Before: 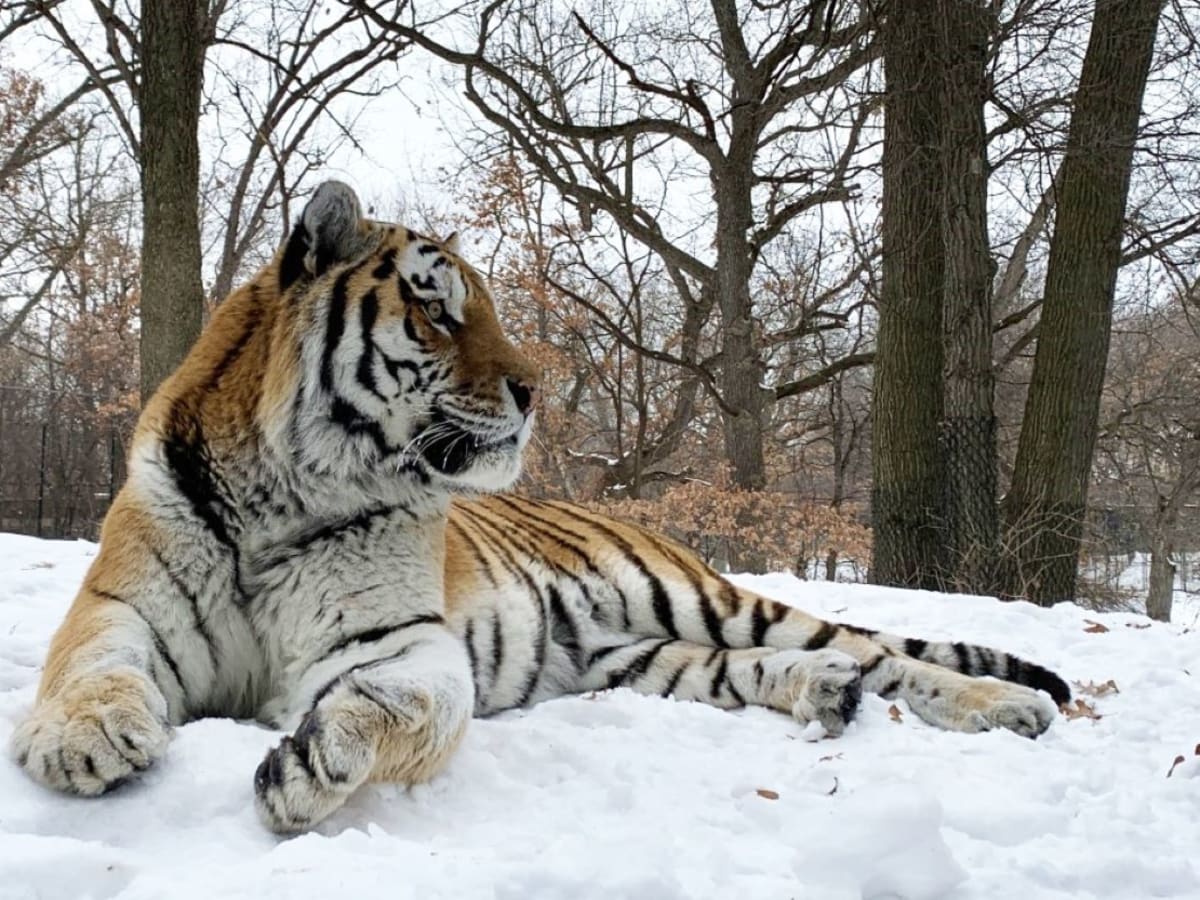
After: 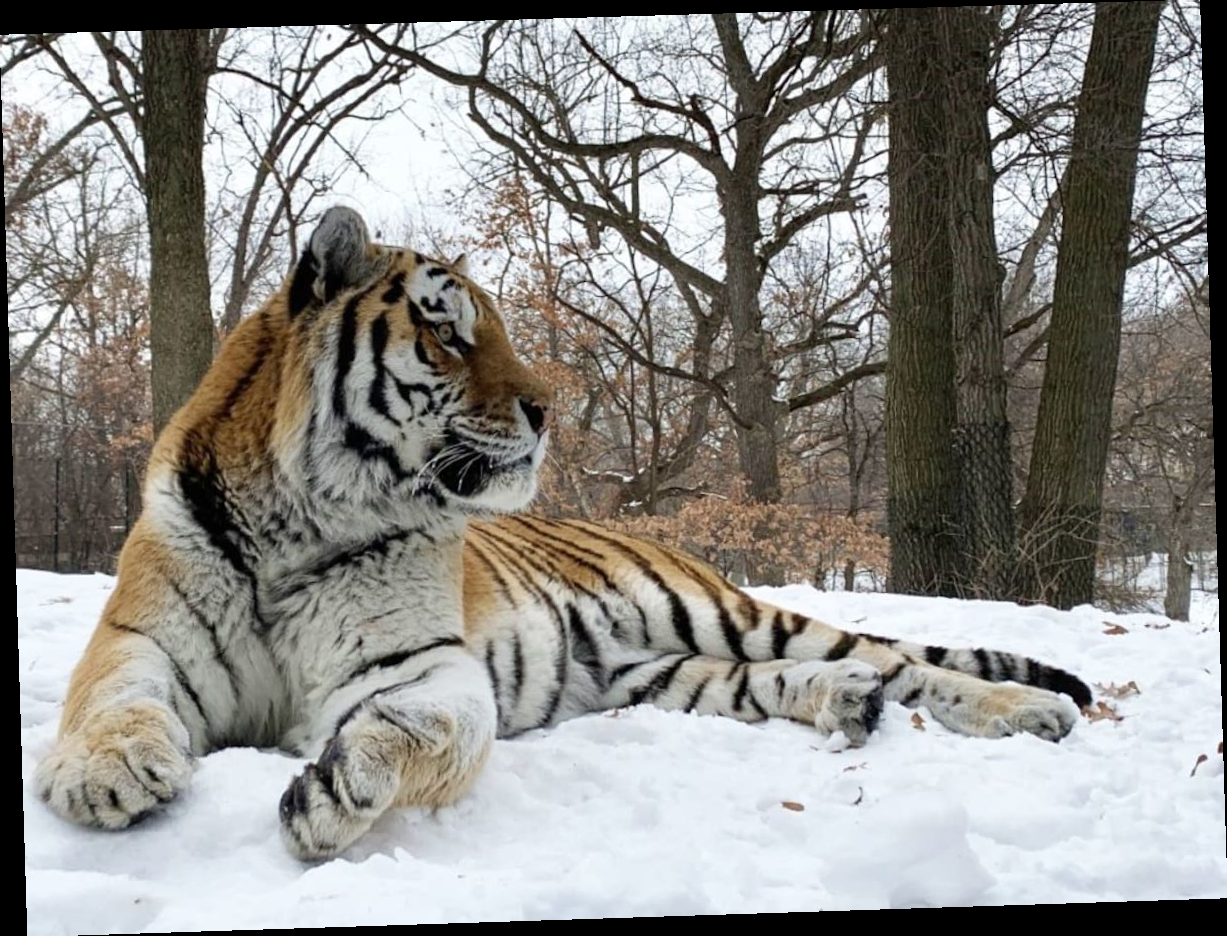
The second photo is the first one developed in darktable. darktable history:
exposure: compensate highlight preservation false
rotate and perspective: rotation -1.77°, lens shift (horizontal) 0.004, automatic cropping off
